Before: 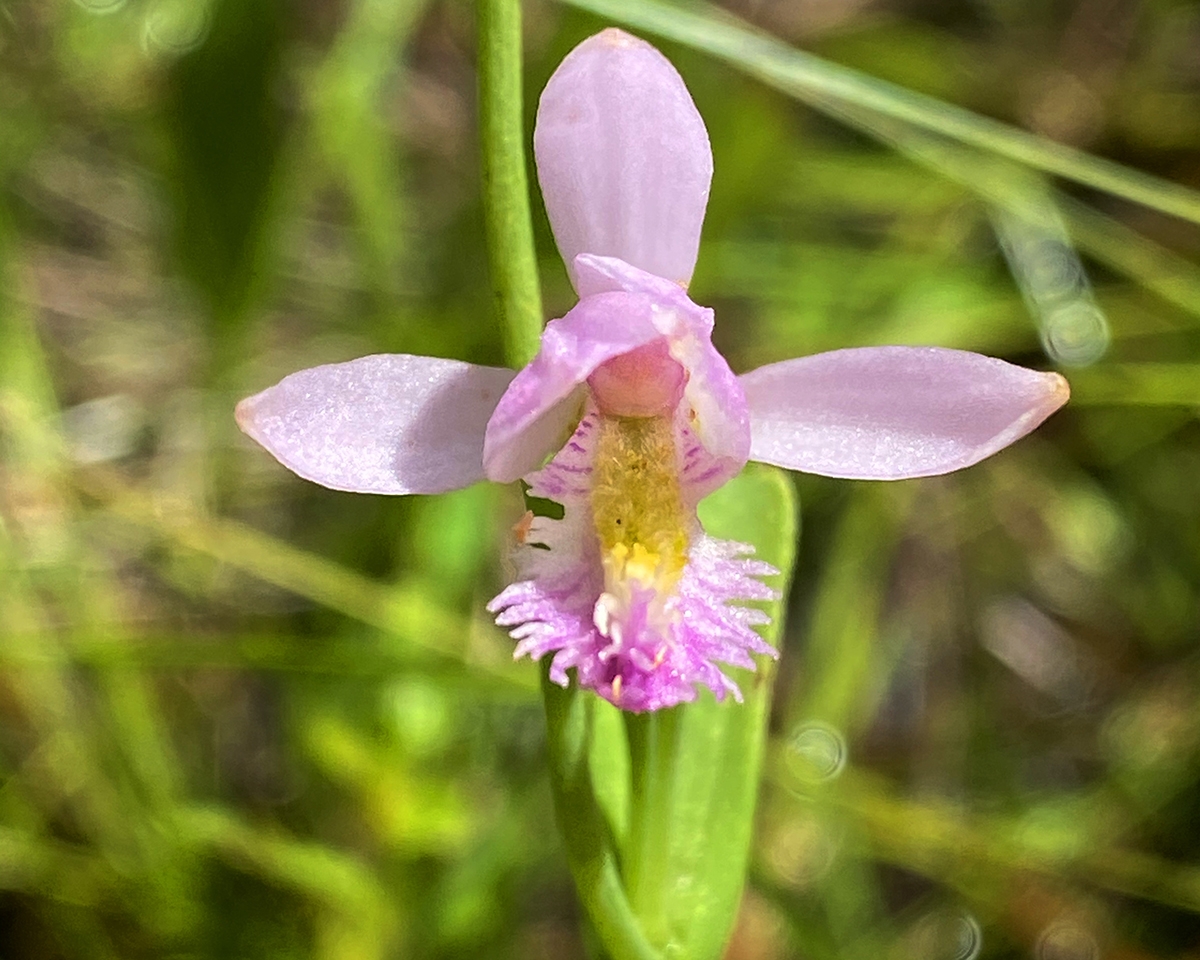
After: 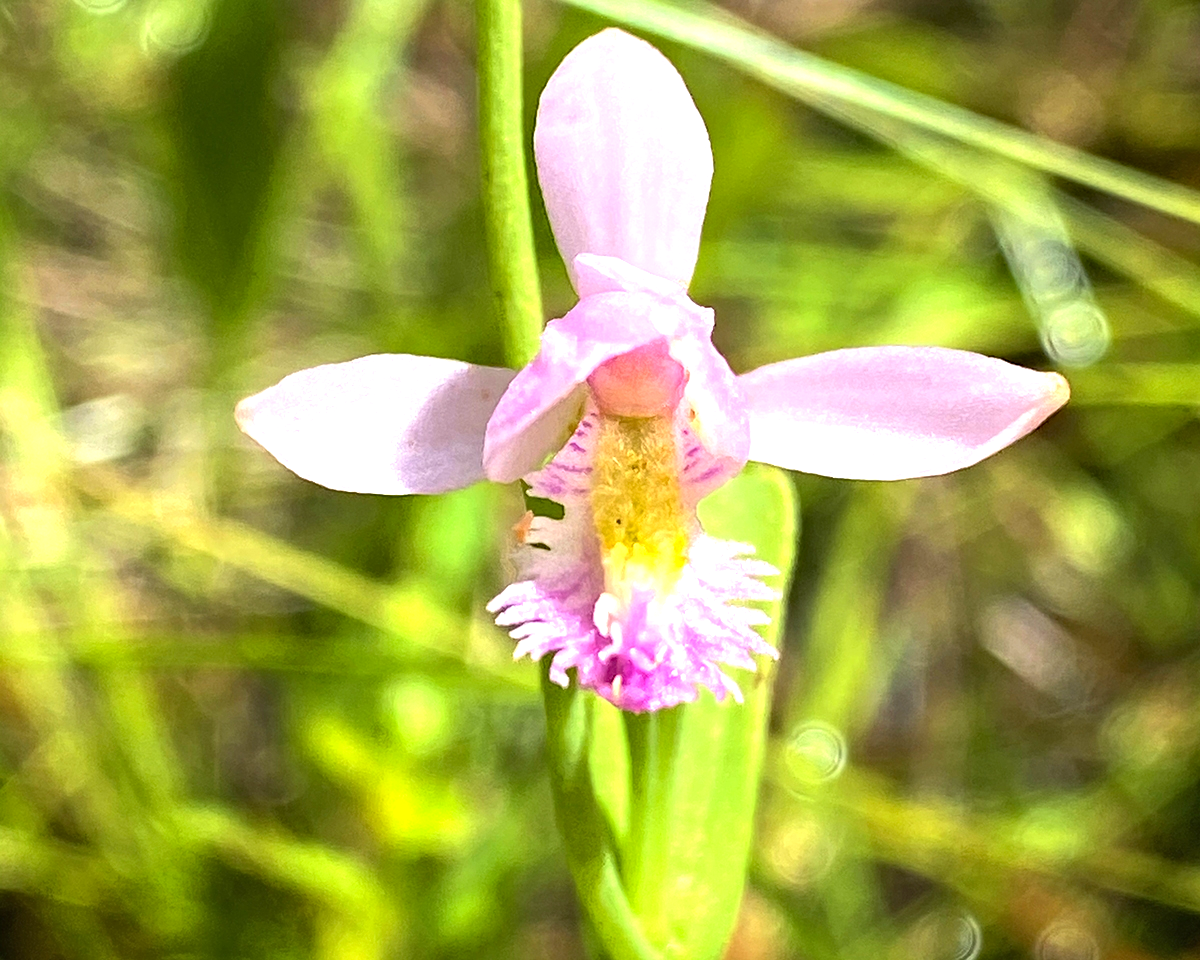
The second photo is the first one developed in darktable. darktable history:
haze removal: adaptive false
exposure: black level correction 0, exposure 1.001 EV, compensate exposure bias true, compensate highlight preservation false
